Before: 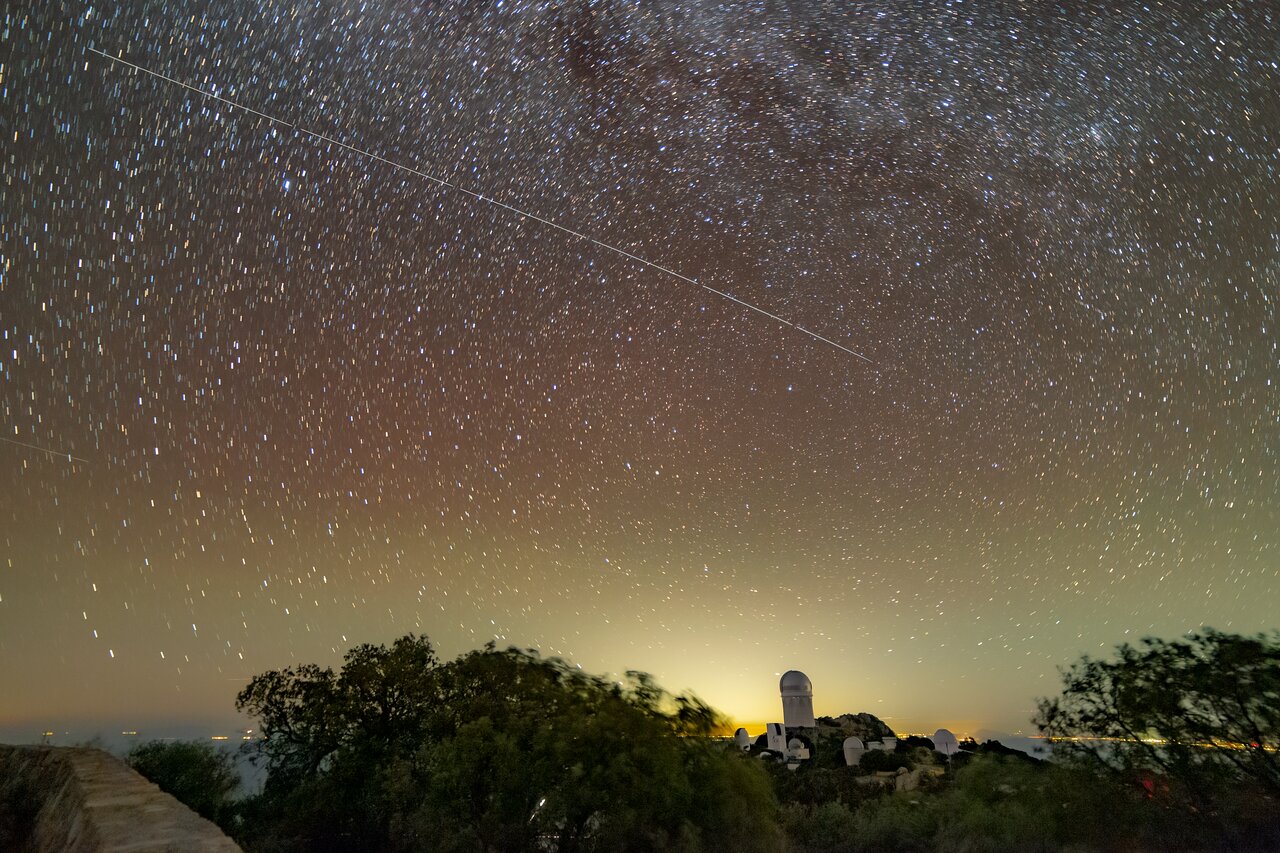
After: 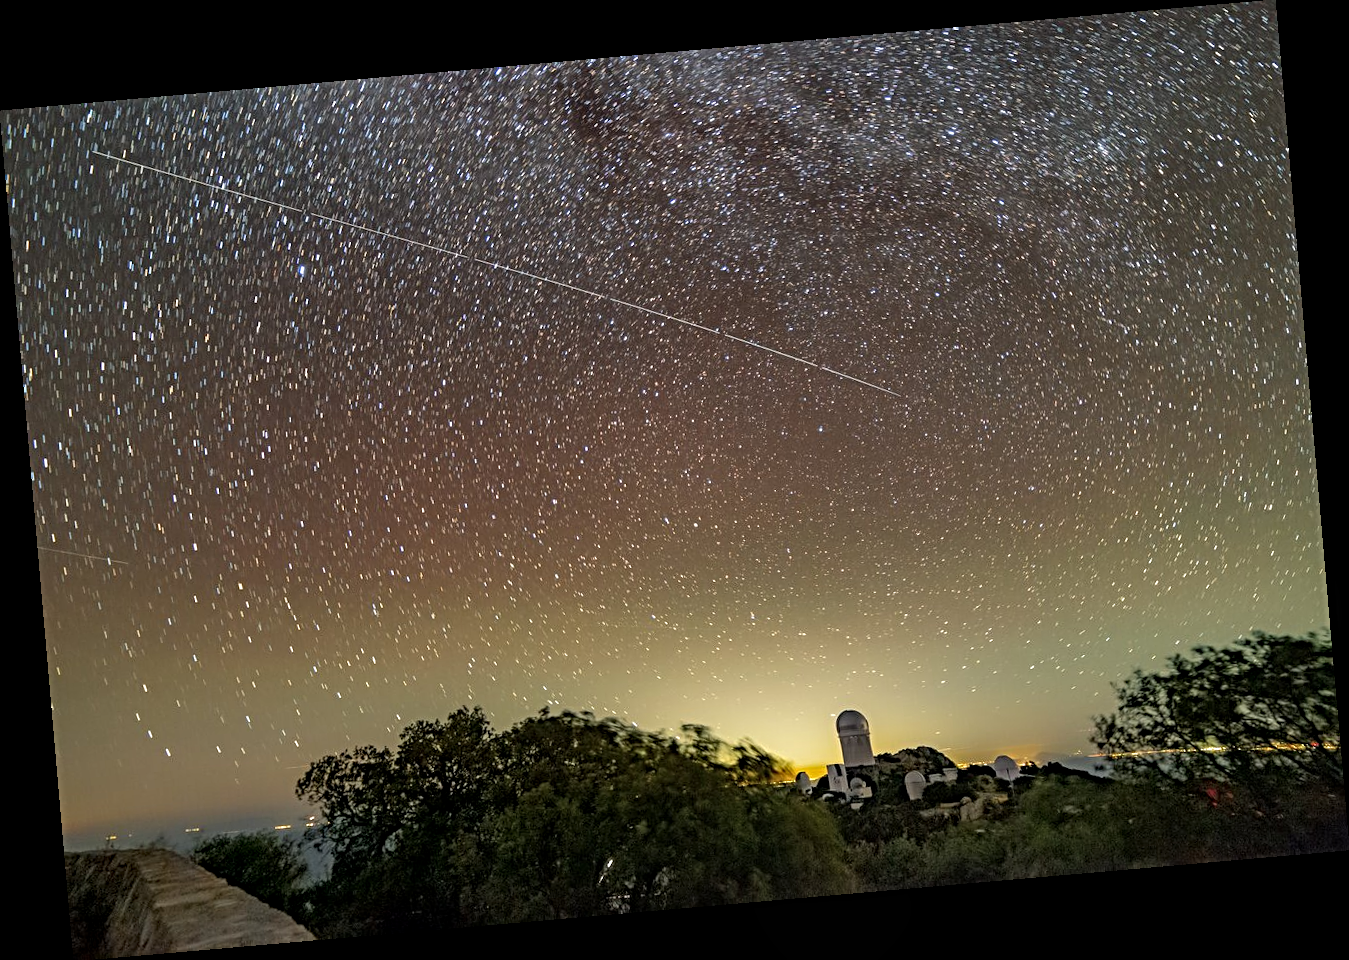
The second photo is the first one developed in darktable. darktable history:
local contrast: on, module defaults
sharpen: radius 4
rotate and perspective: rotation -4.98°, automatic cropping off
